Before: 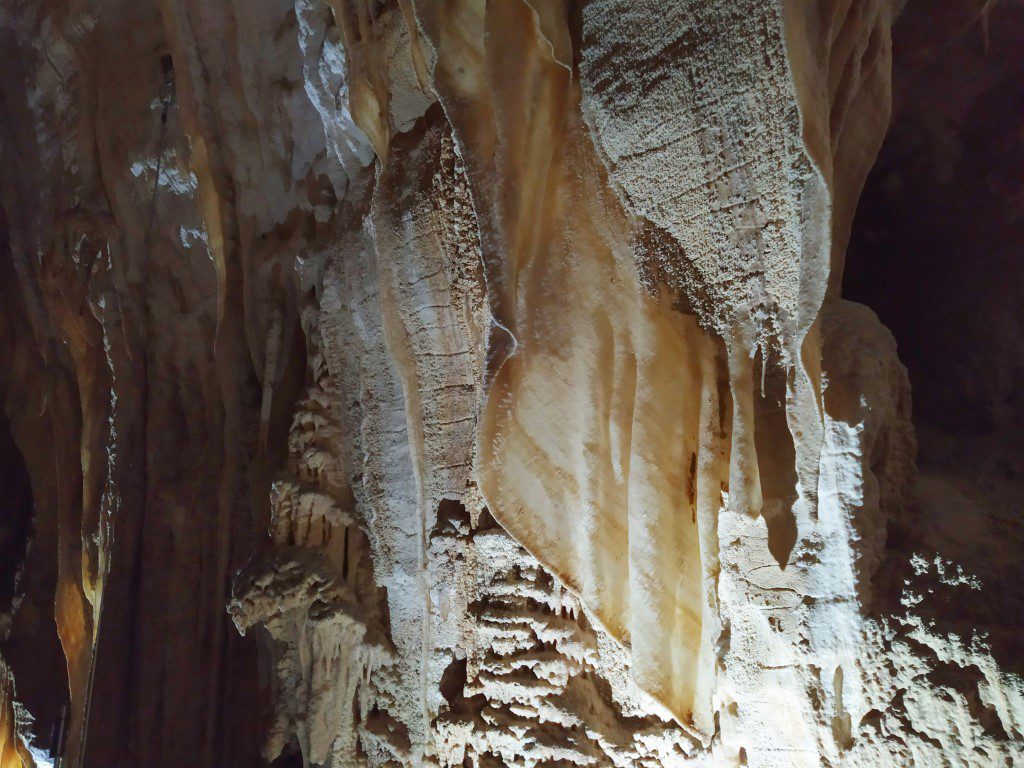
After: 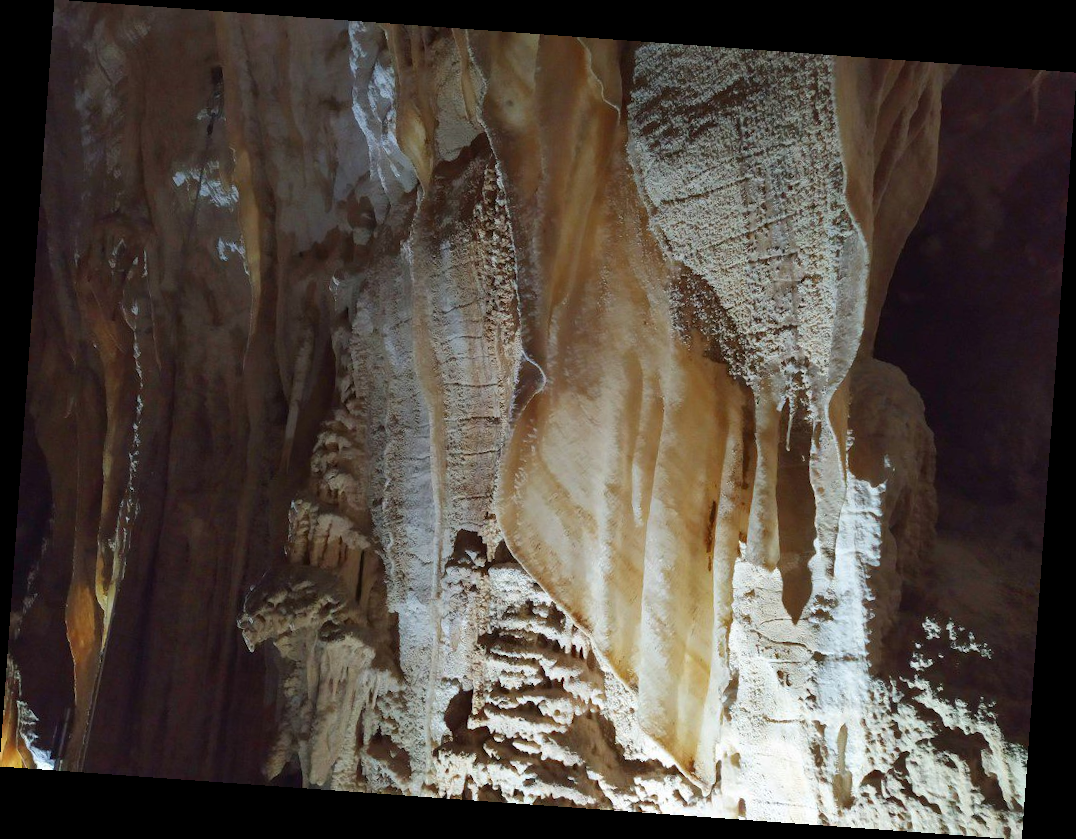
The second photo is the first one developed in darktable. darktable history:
rotate and perspective: rotation 4.1°, automatic cropping off
shadows and highlights: shadows 4.1, highlights -17.6, soften with gaussian
